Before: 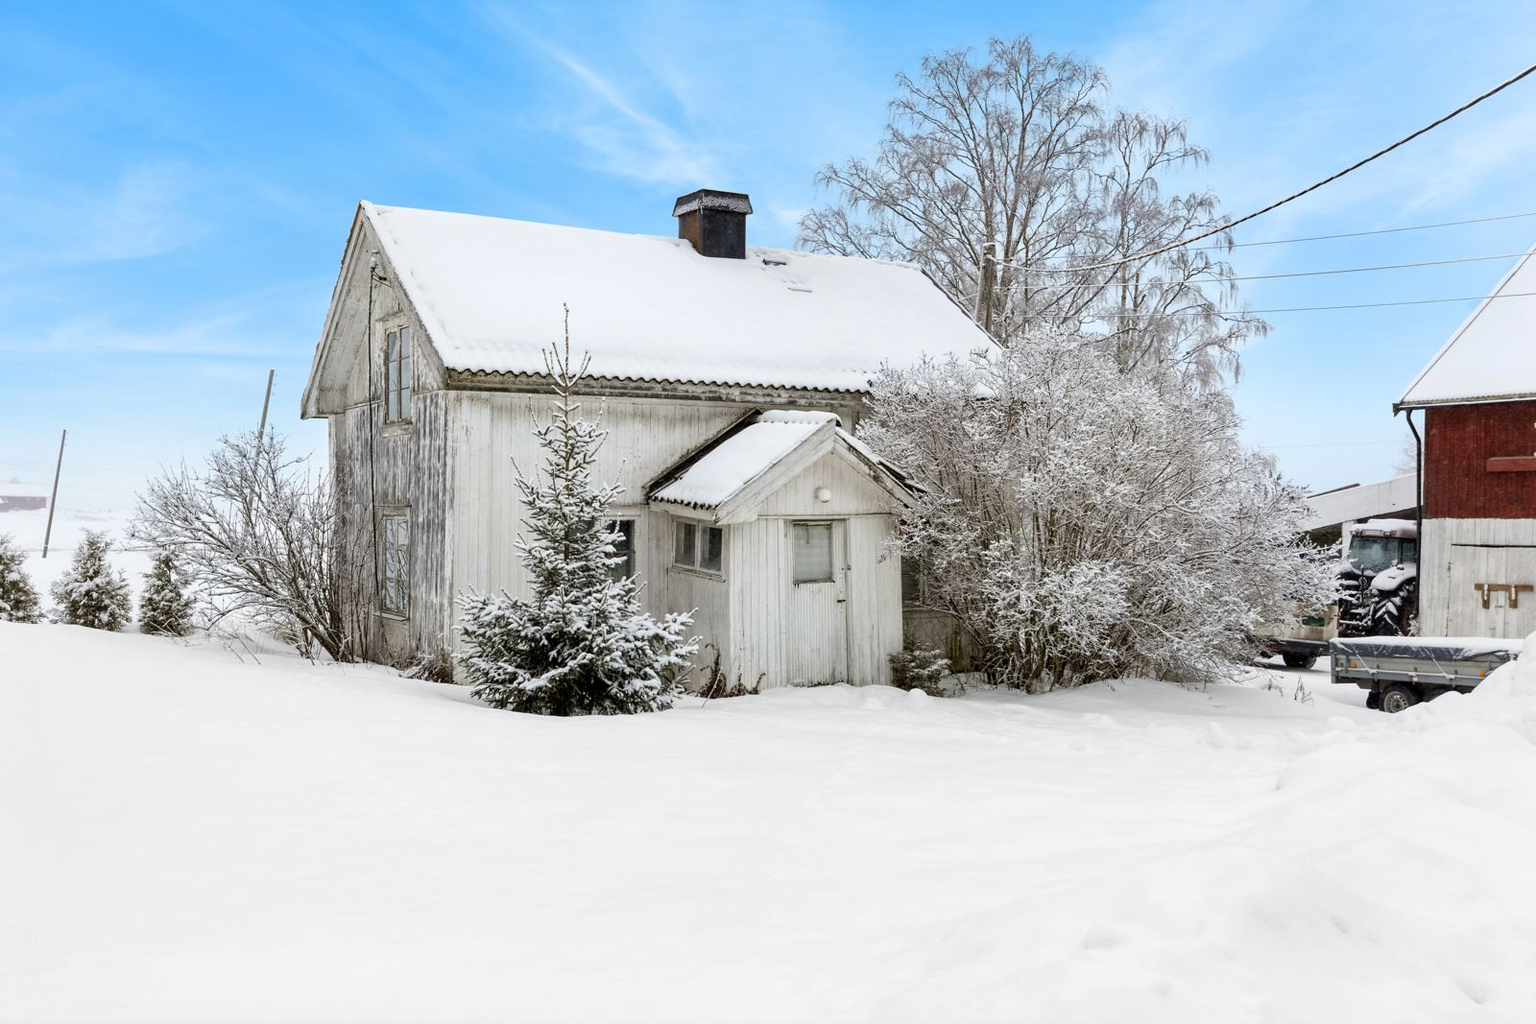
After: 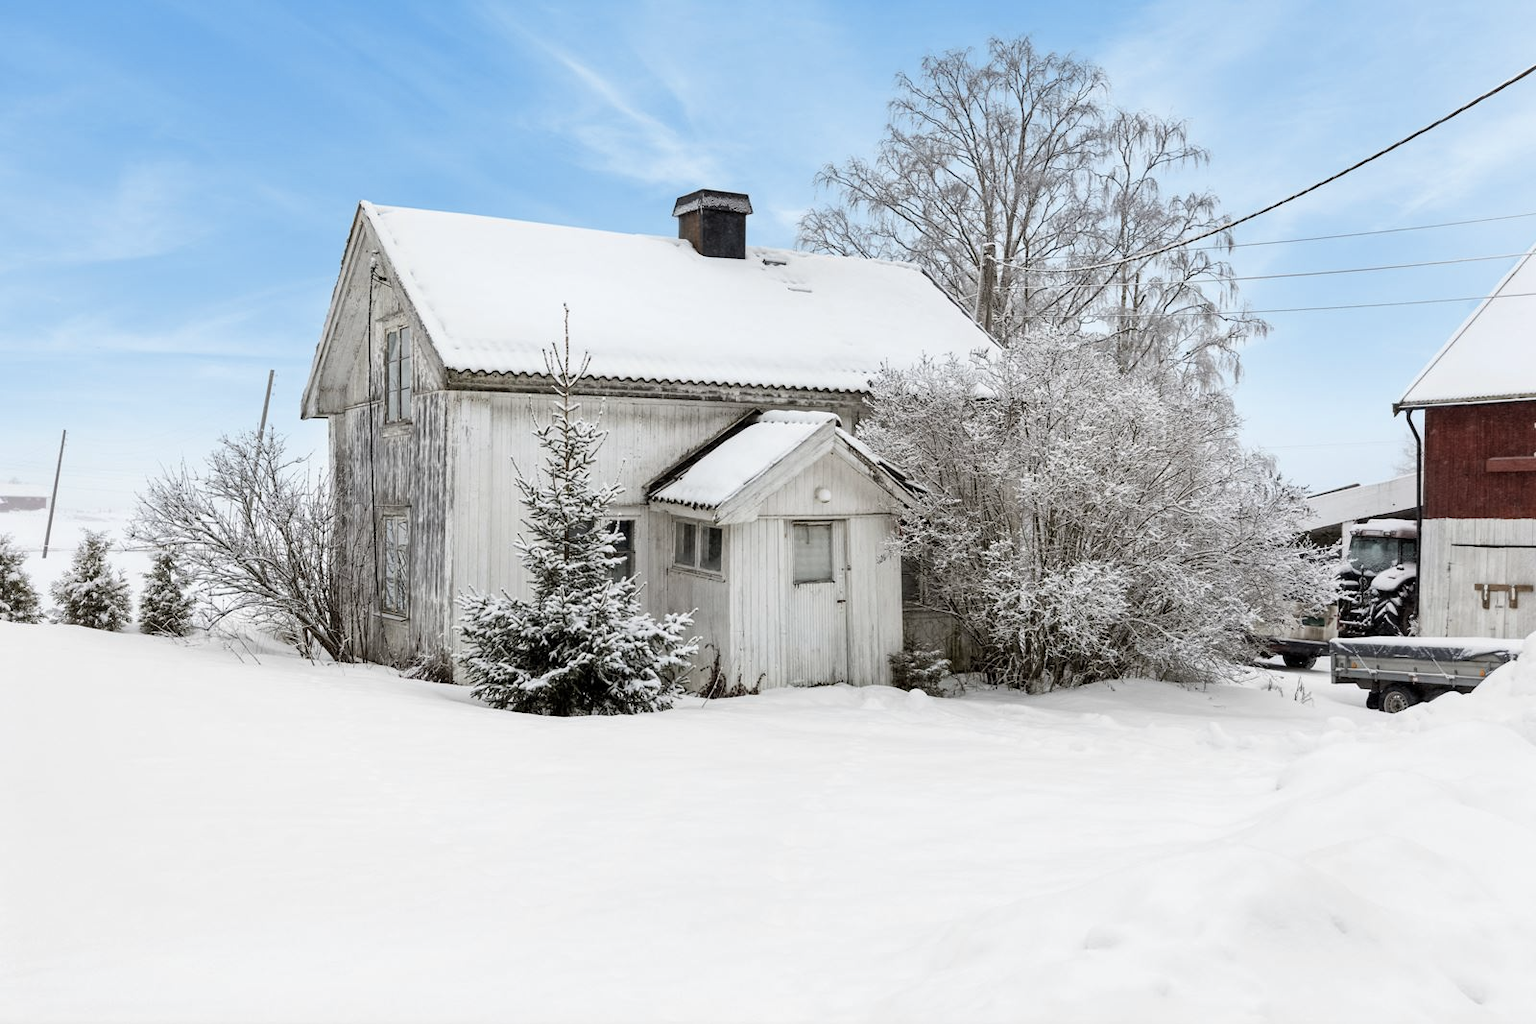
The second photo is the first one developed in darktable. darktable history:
rgb levels: preserve colors max RGB
color balance: input saturation 100.43%, contrast fulcrum 14.22%, output saturation 70.41%
